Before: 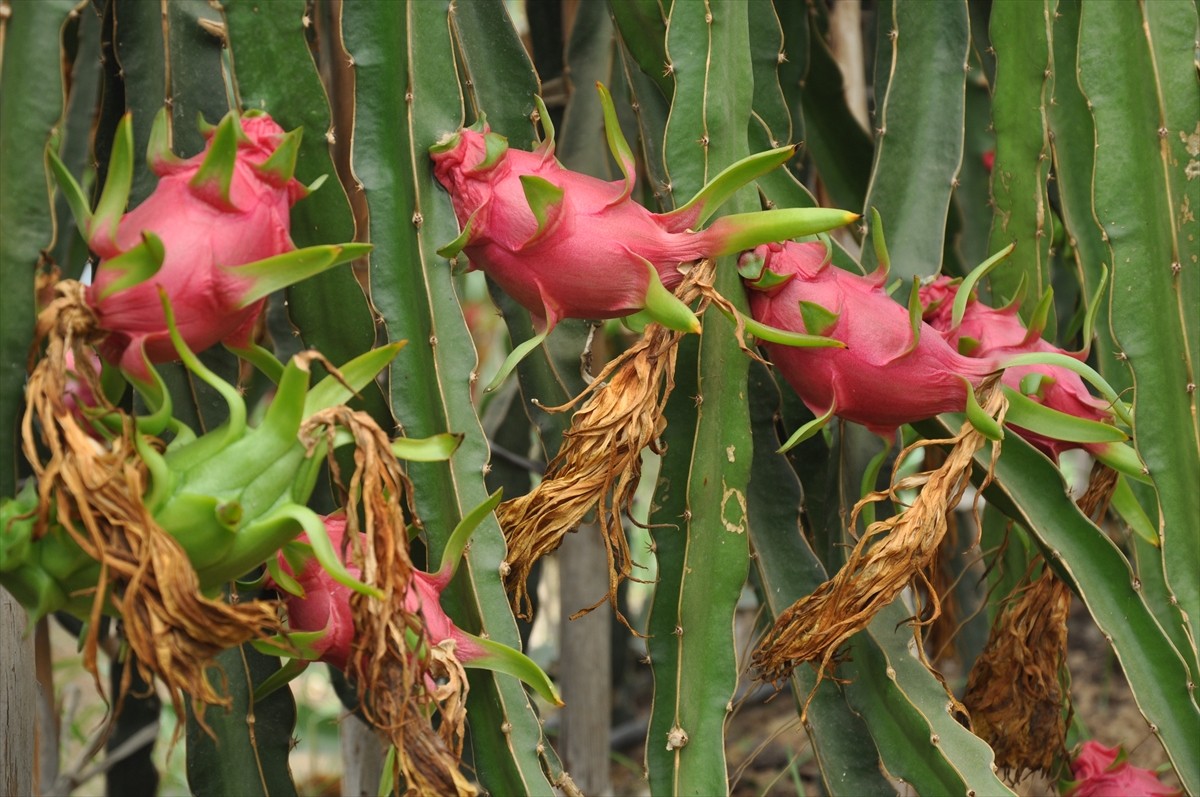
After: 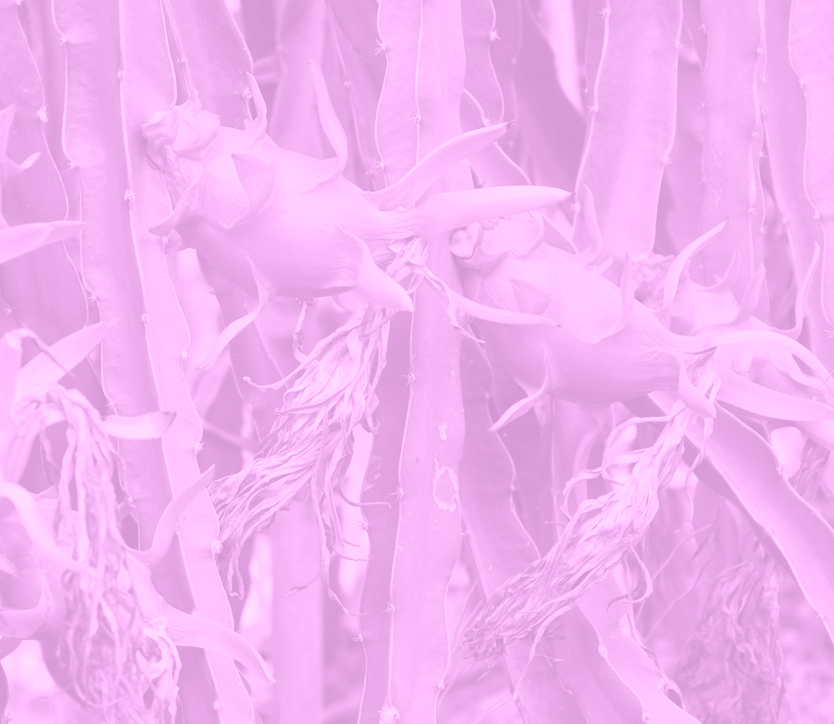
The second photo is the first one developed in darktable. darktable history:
colorize: hue 331.2°, saturation 75%, source mix 30.28%, lightness 70.52%, version 1
crop and rotate: left 24.034%, top 2.838%, right 6.406%, bottom 6.299%
